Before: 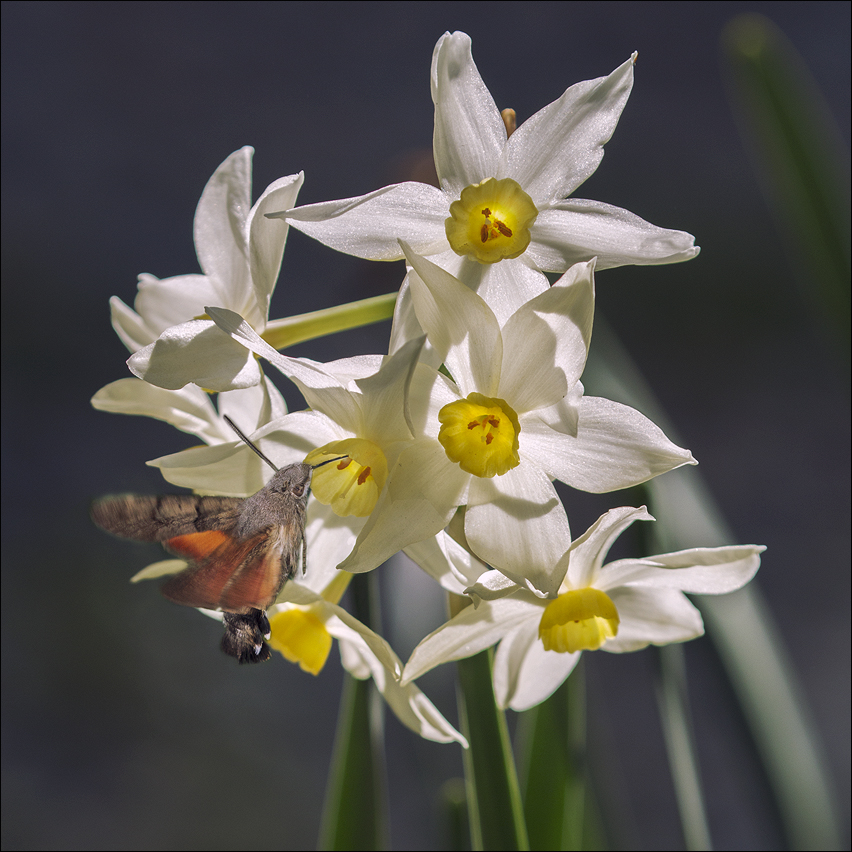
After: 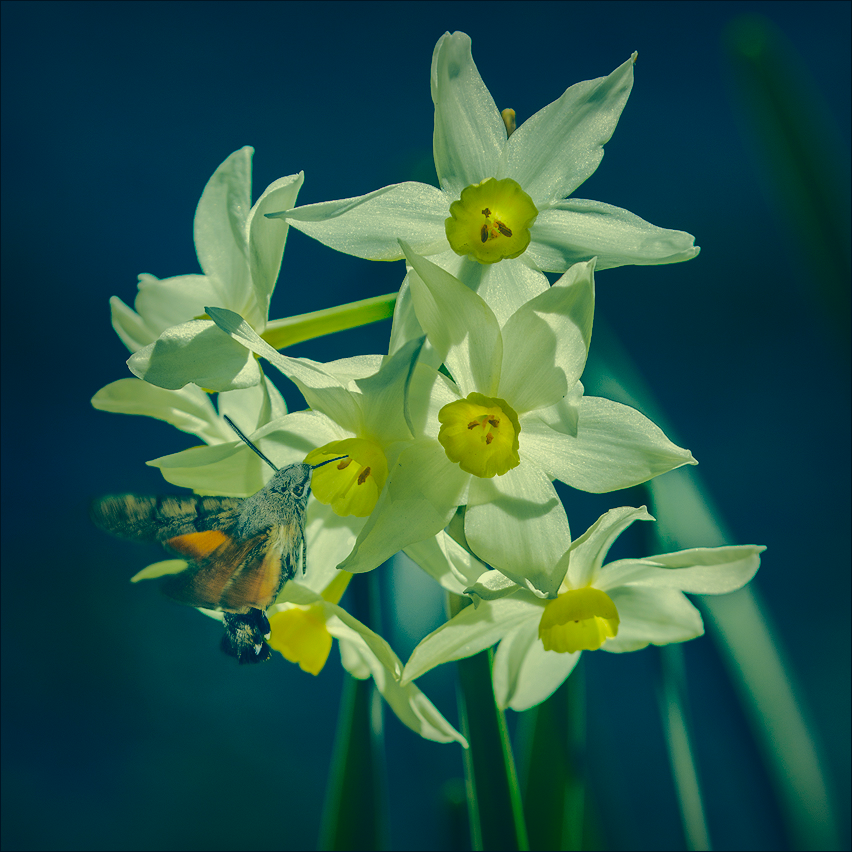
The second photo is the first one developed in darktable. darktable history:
base curve: curves: ch0 [(0, 0) (0.073, 0.04) (0.157, 0.139) (0.492, 0.492) (0.758, 0.758) (1, 1)]
shadows and highlights: on, module defaults
color correction: highlights a* -15.33, highlights b* 39.57, shadows a* -39.3, shadows b* -25.44
vignetting: fall-off start 53.75%, saturation -0.024, automatic ratio true, width/height ratio 1.312, shape 0.226
tone curve: curves: ch0 [(0, 0.026) (0.175, 0.178) (0.463, 0.502) (0.796, 0.764) (1, 0.961)]; ch1 [(0, 0) (0.437, 0.398) (0.469, 0.472) (0.505, 0.504) (0.553, 0.552) (1, 1)]; ch2 [(0, 0) (0.505, 0.495) (0.579, 0.579) (1, 1)], color space Lab, independent channels, preserve colors none
